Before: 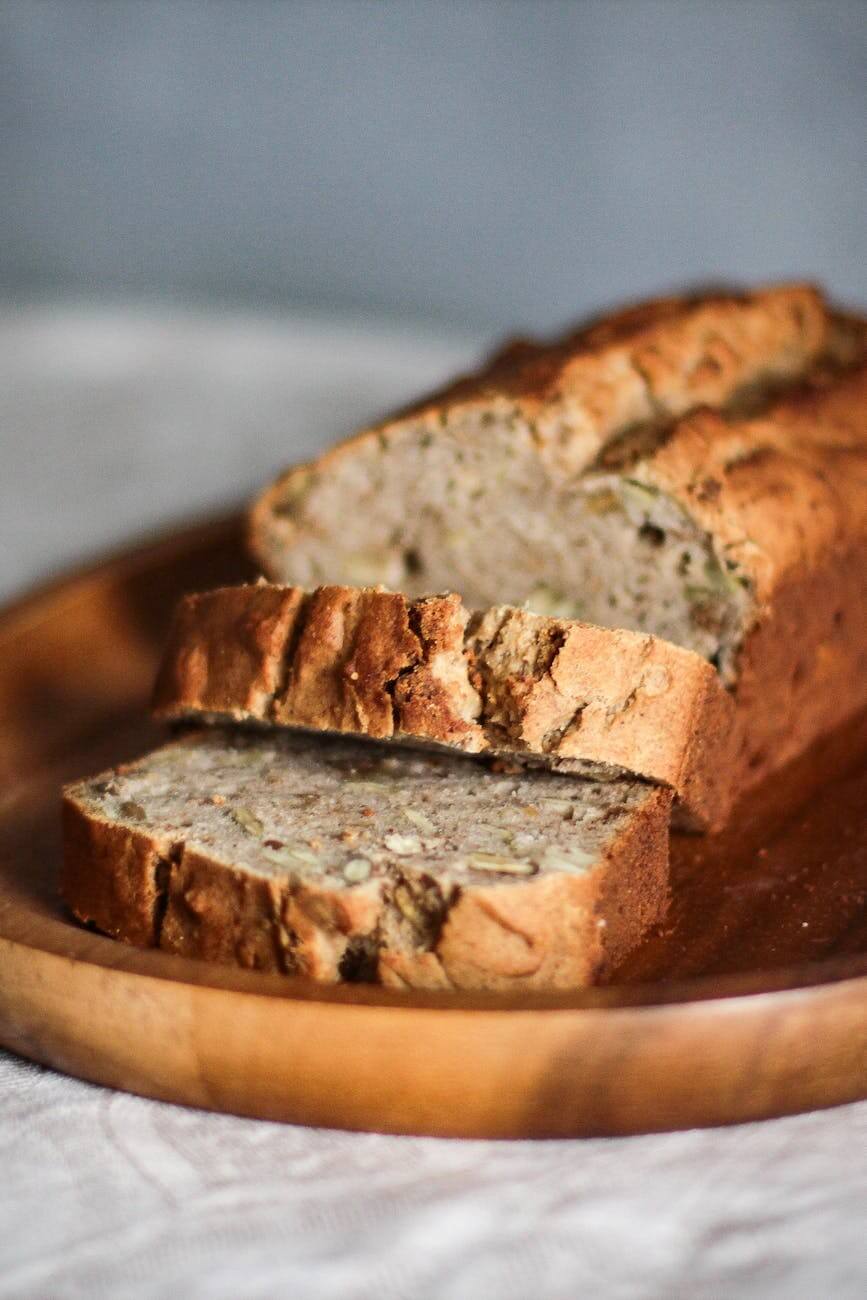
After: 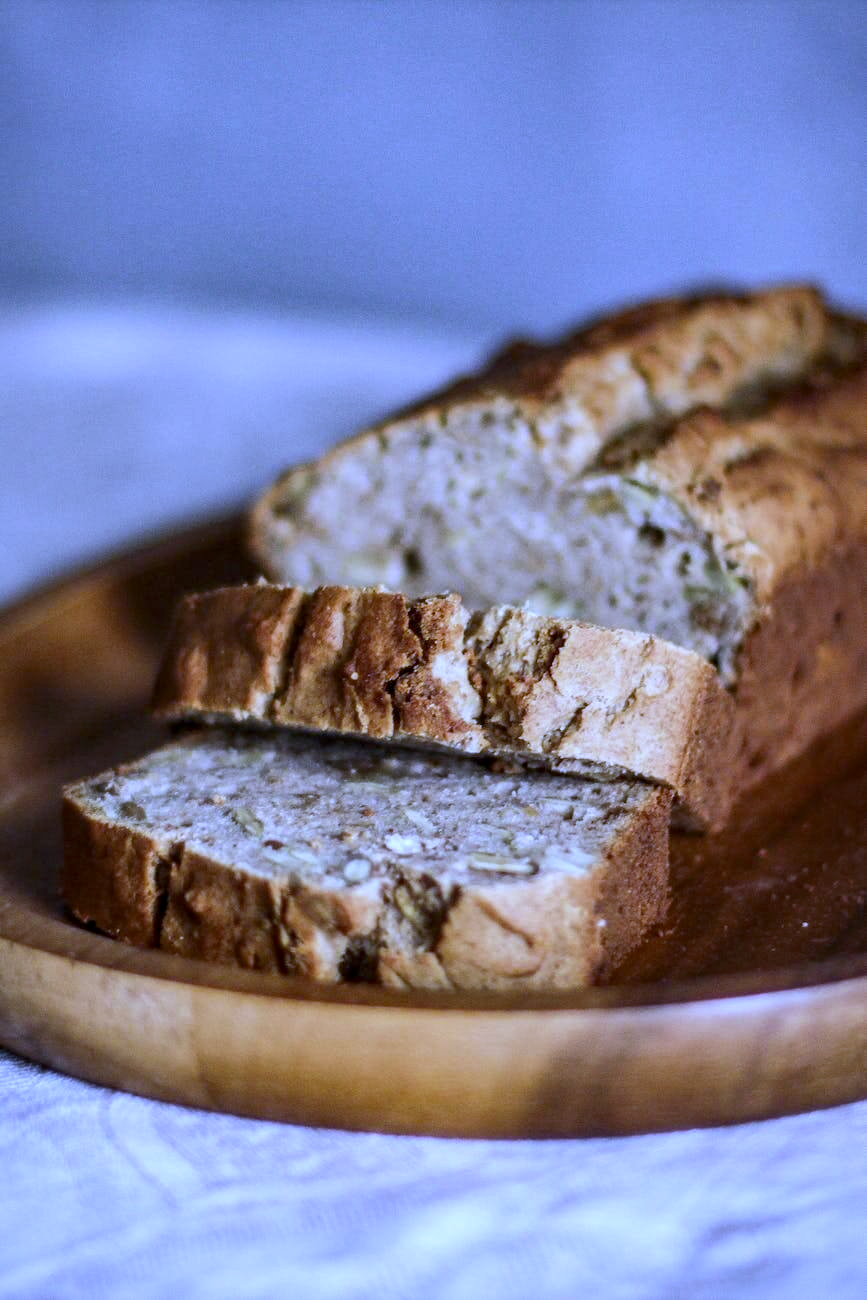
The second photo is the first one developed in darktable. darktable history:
local contrast: on, module defaults
color correction: highlights a* 3.84, highlights b* 5.07
white balance: red 0.766, blue 1.537
